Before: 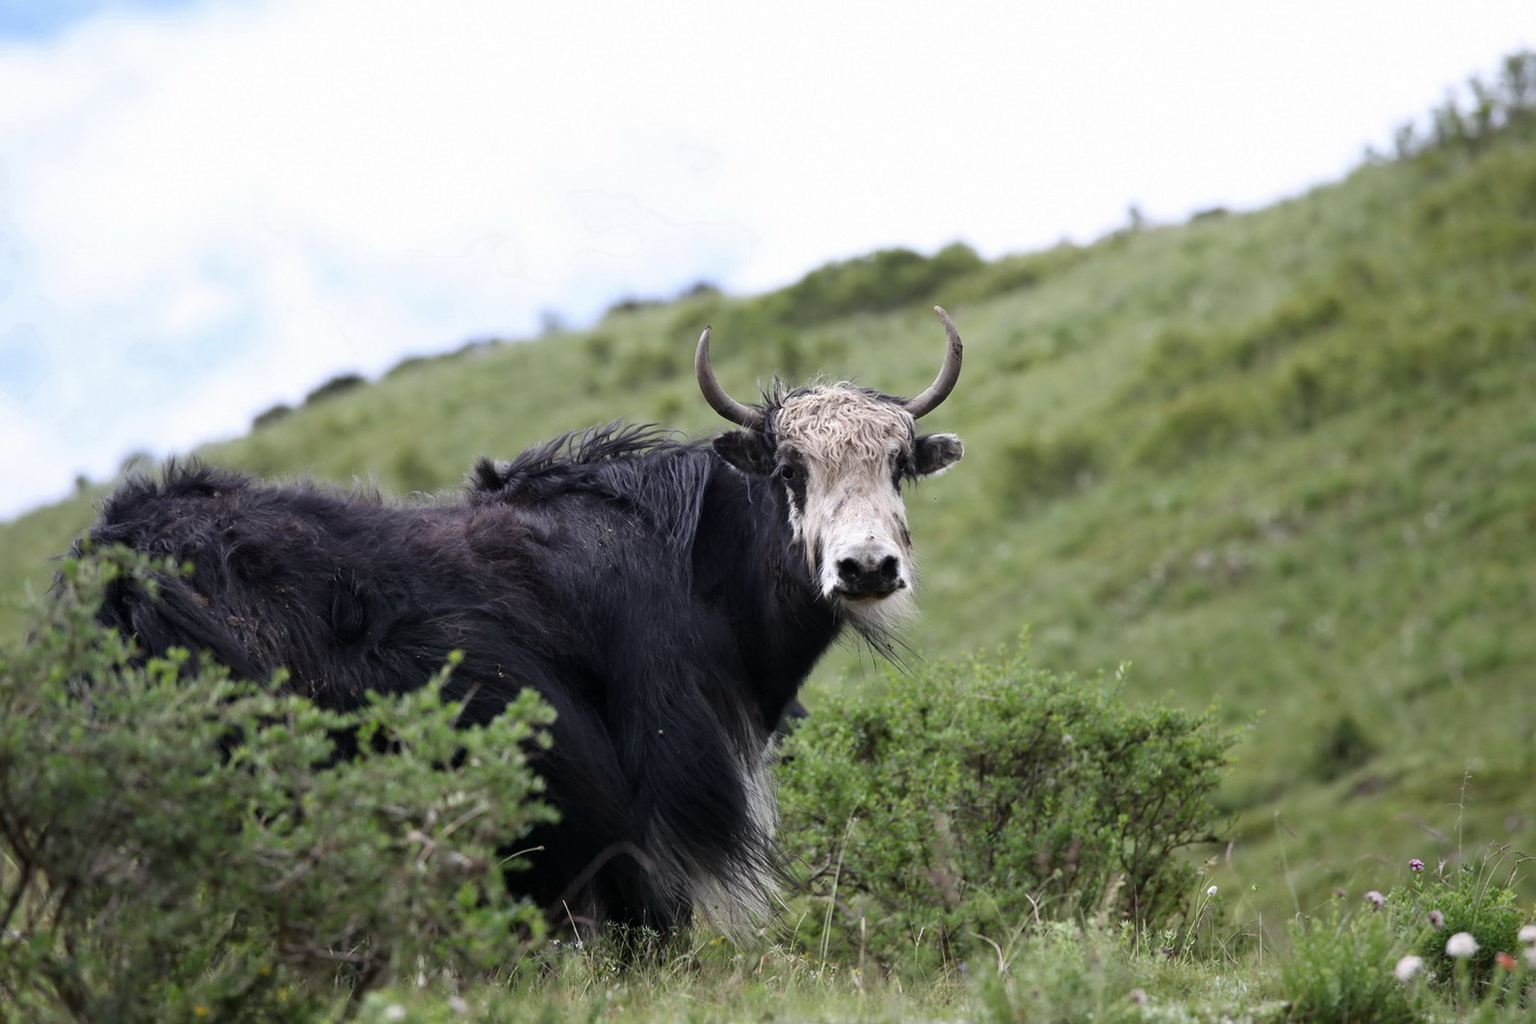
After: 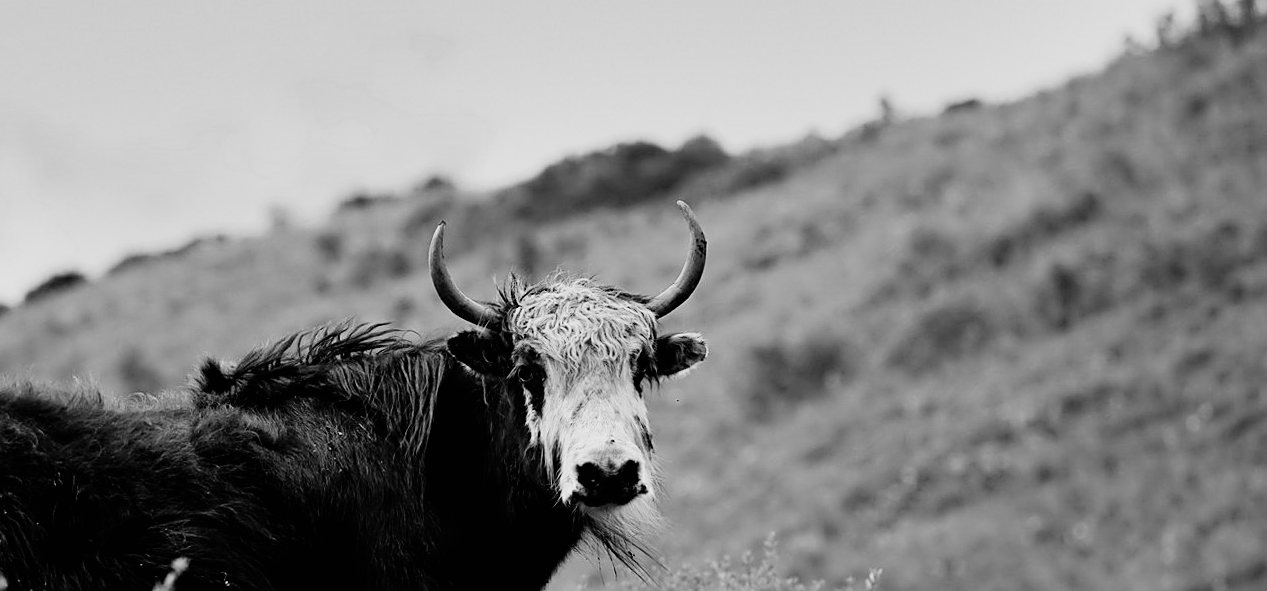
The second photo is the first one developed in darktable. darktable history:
bloom: size 15%, threshold 97%, strength 7%
crop: left 18.38%, top 11.092%, right 2.134%, bottom 33.217%
filmic rgb: black relative exposure -5 EV, hardness 2.88, contrast 1.4, highlights saturation mix -20%
shadows and highlights: radius 108.52, shadows 23.73, highlights -59.32, low approximation 0.01, soften with gaussian
monochrome: on, module defaults
sharpen: on, module defaults
